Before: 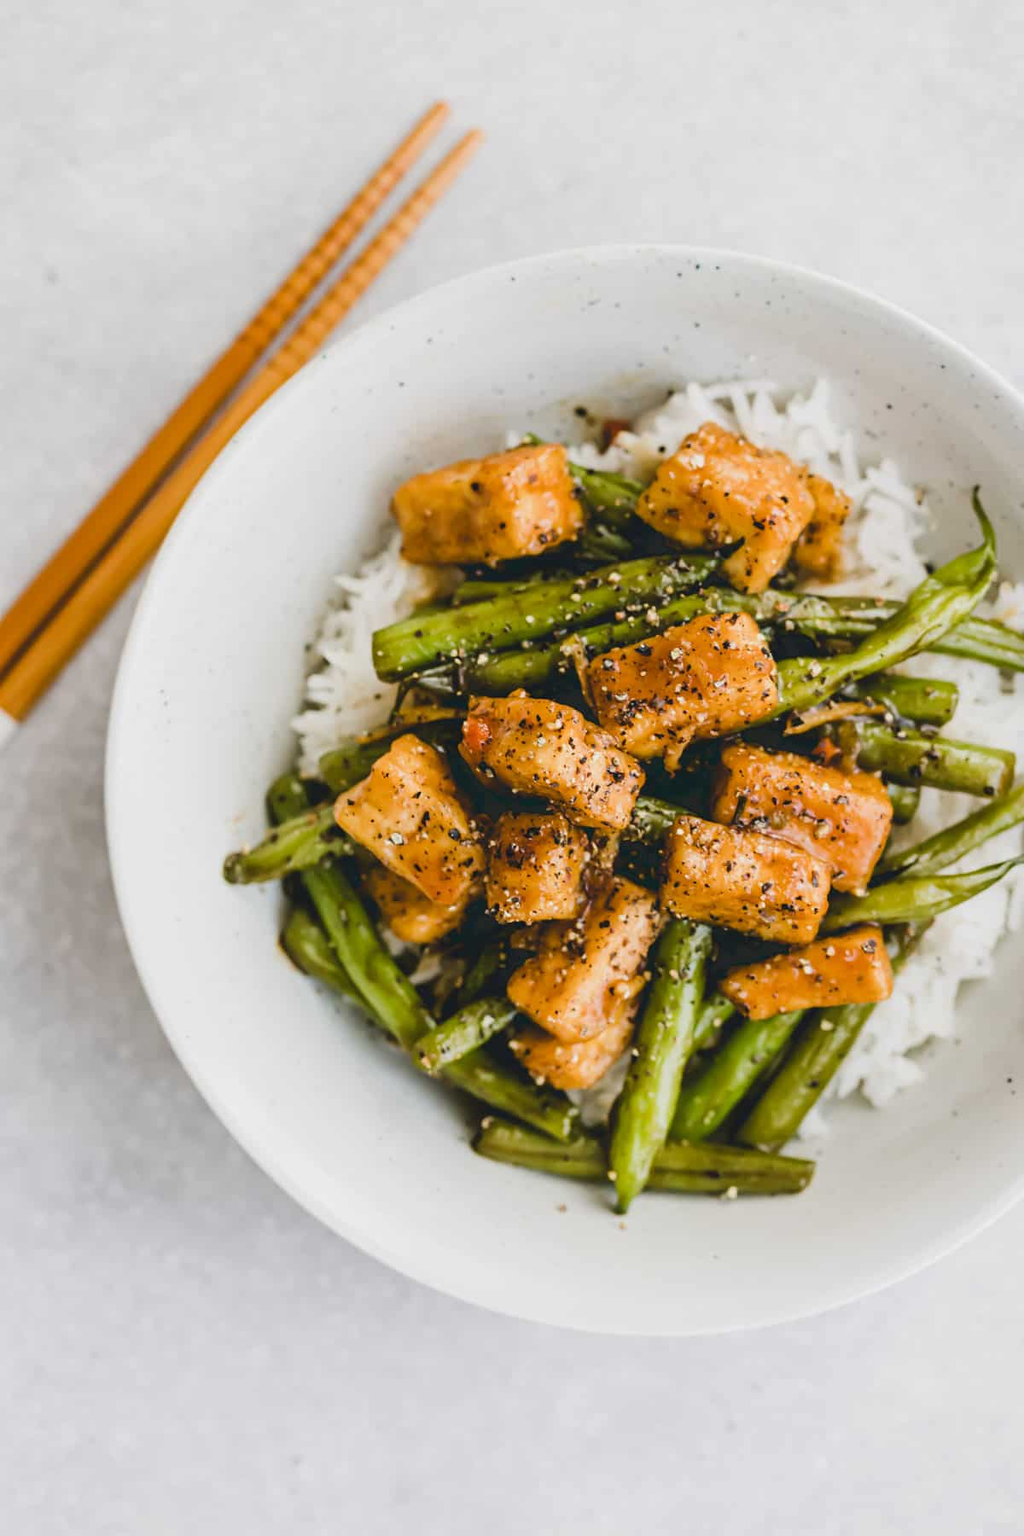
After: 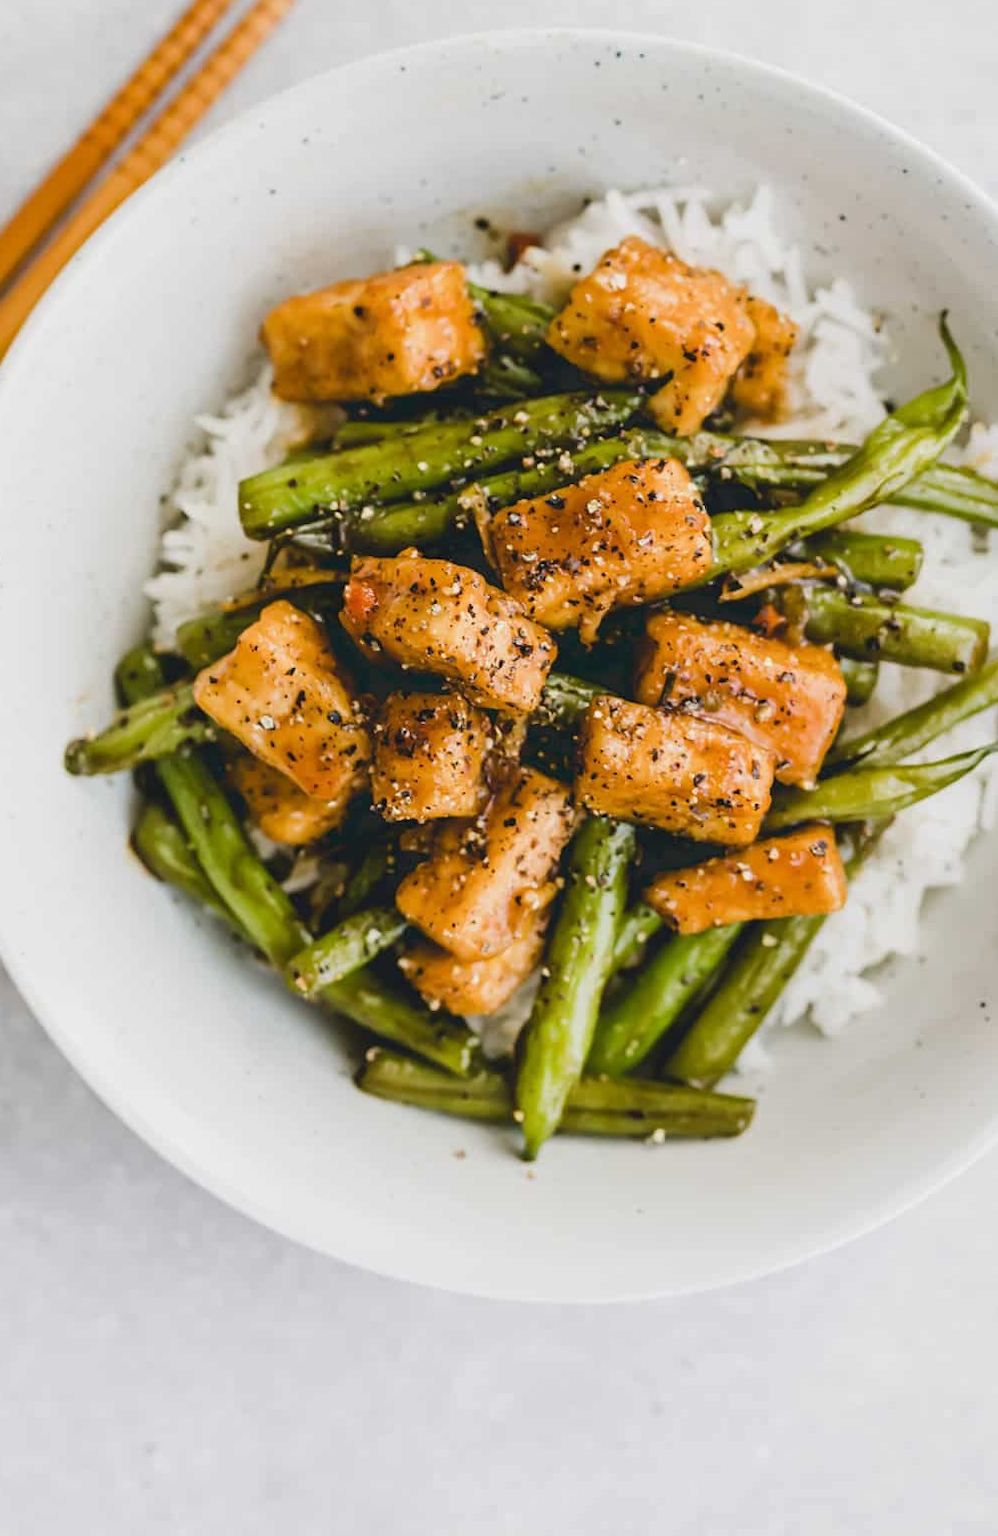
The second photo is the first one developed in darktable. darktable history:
crop: left 16.48%, top 14.36%
